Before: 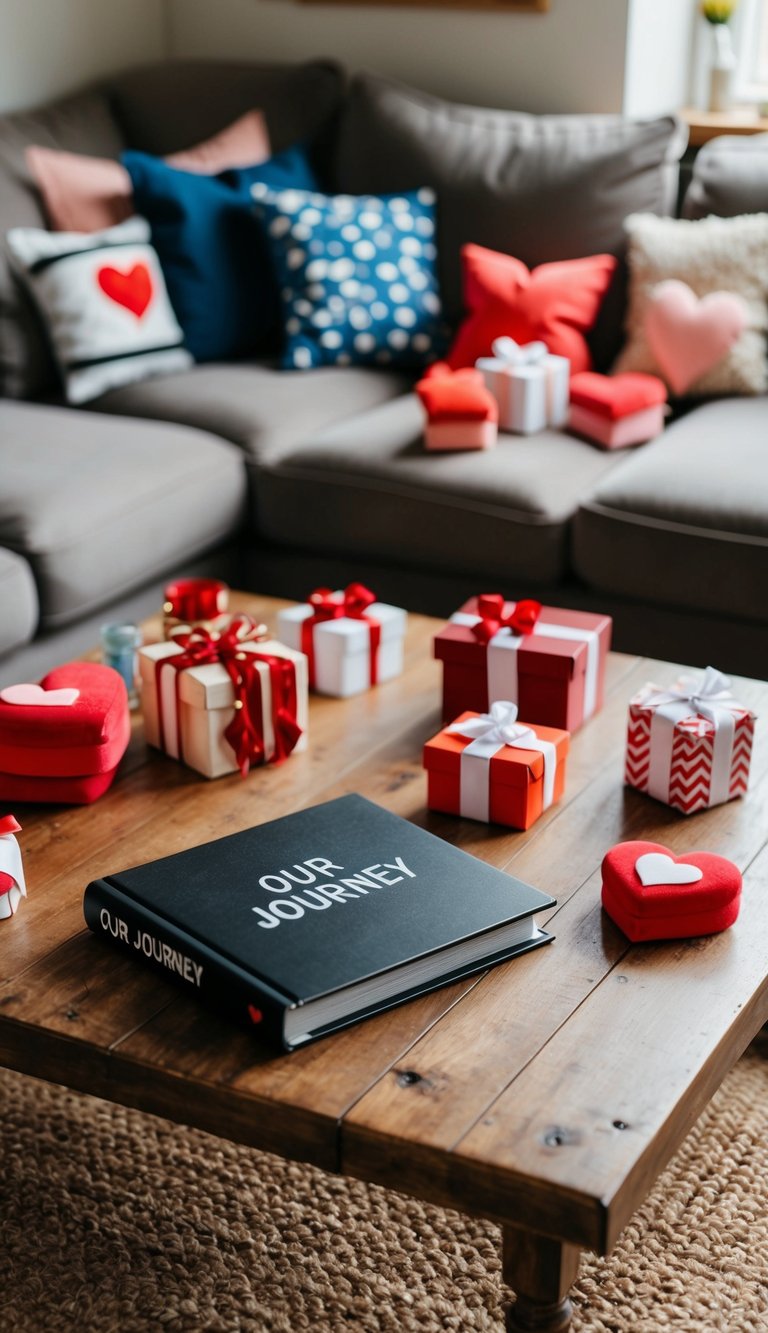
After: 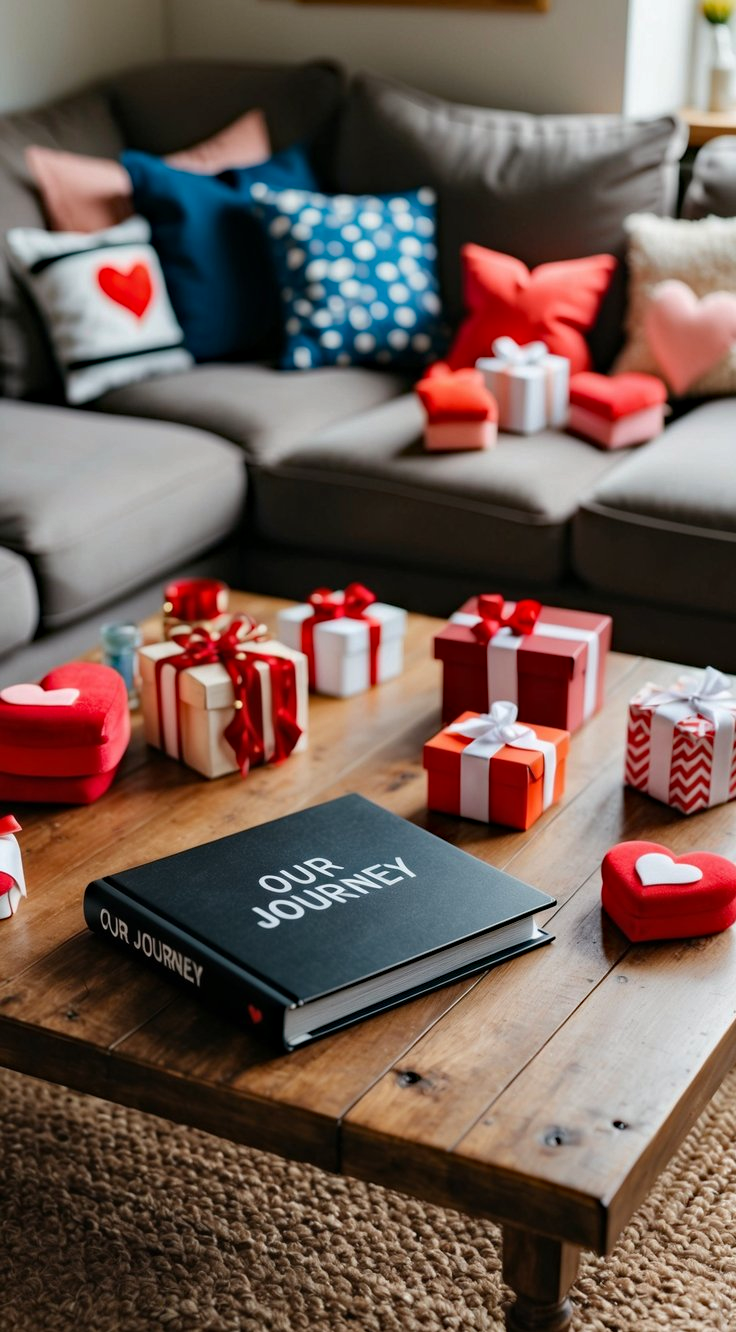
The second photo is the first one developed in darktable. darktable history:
haze removal: compatibility mode true, adaptive false
crop: right 4.126%, bottom 0.031%
